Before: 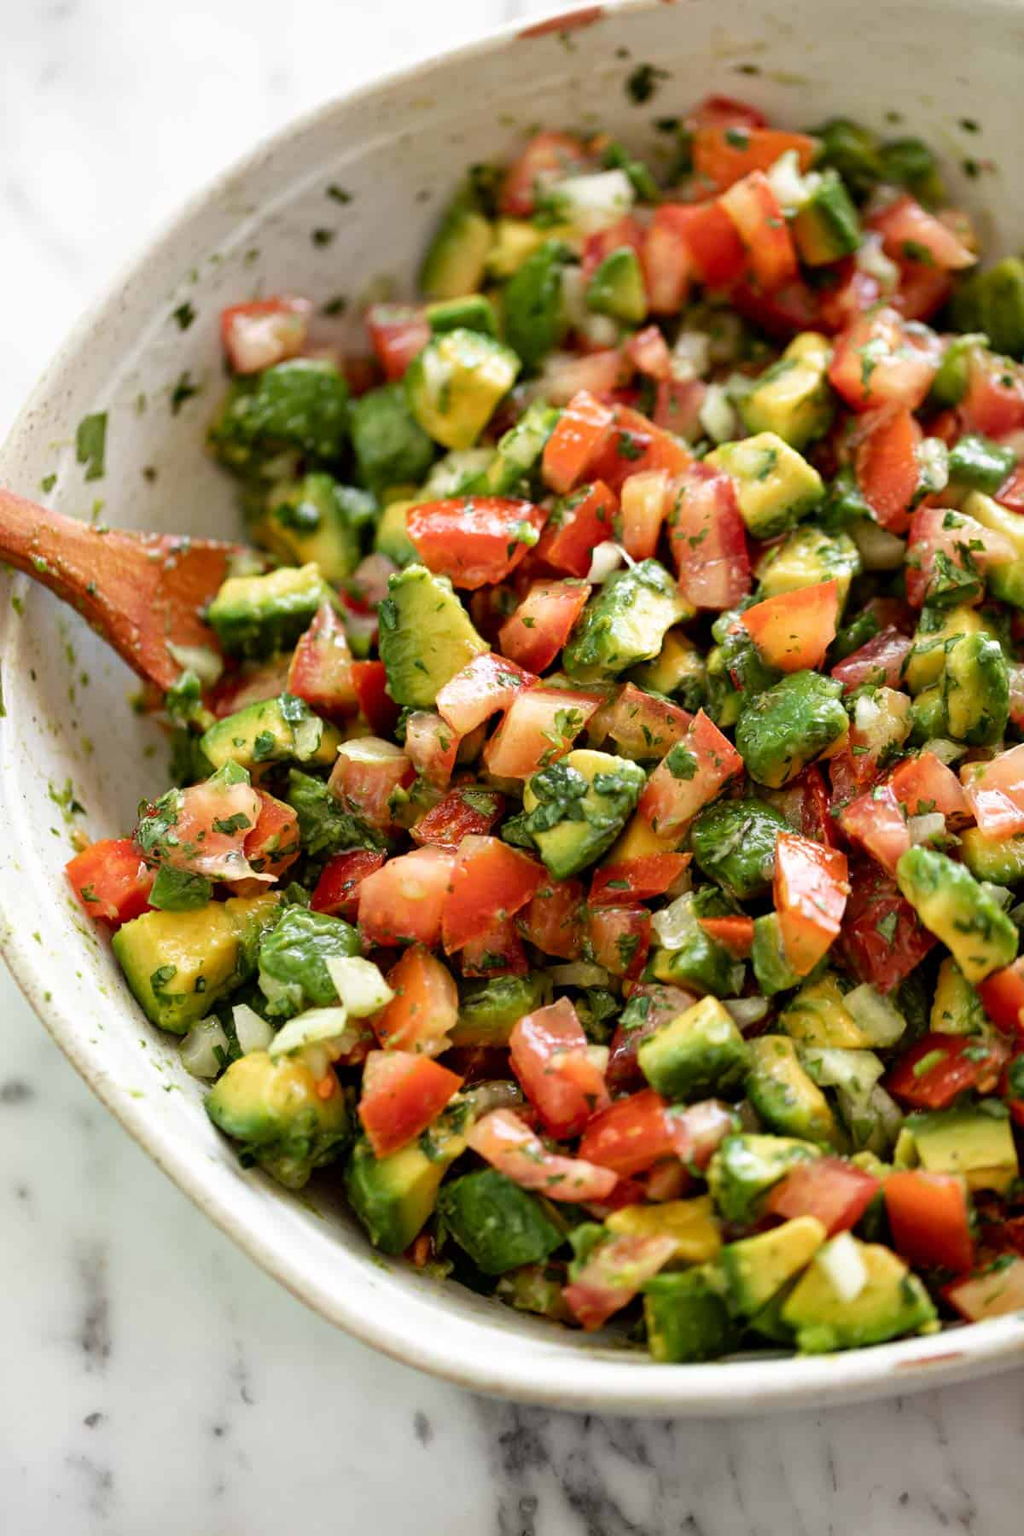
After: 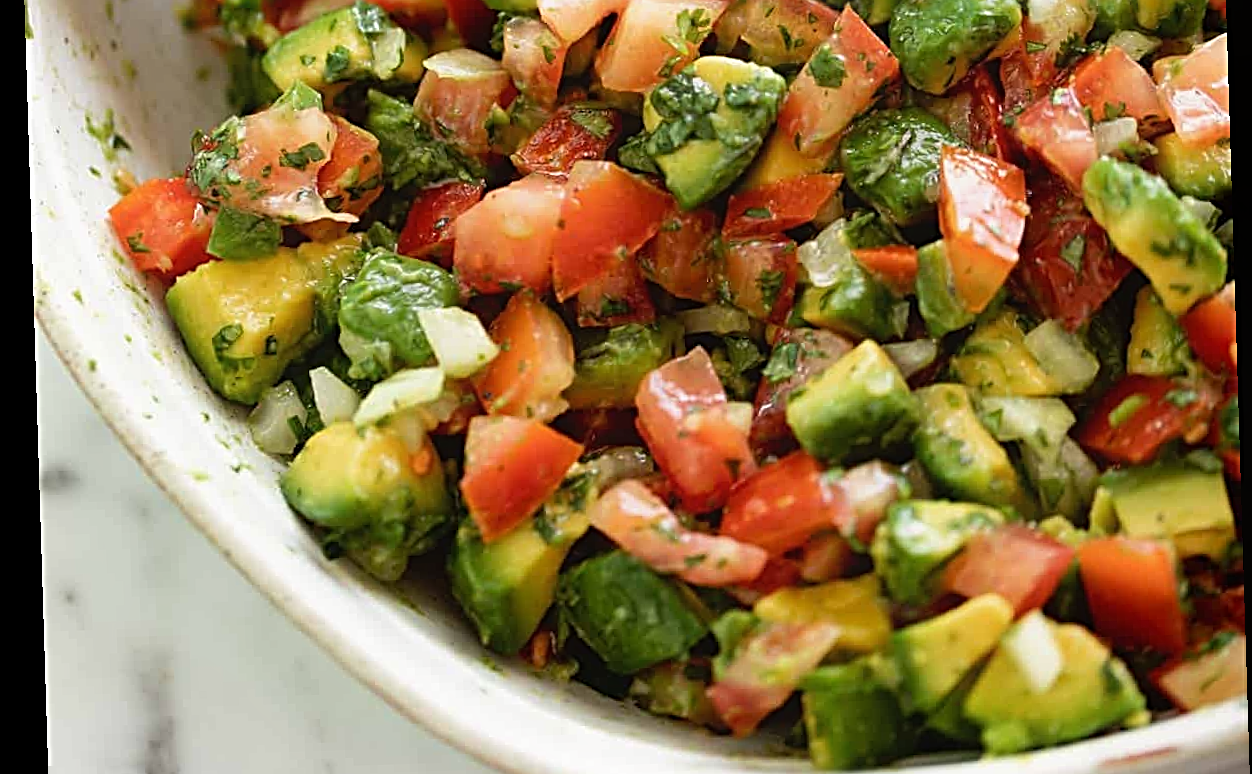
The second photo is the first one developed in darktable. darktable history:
crop: top 45.551%, bottom 12.262%
rotate and perspective: rotation -1.77°, lens shift (horizontal) 0.004, automatic cropping off
contrast equalizer: octaves 7, y [[0.6 ×6], [0.55 ×6], [0 ×6], [0 ×6], [0 ×6]], mix -0.3
sharpen: radius 2.817, amount 0.715
